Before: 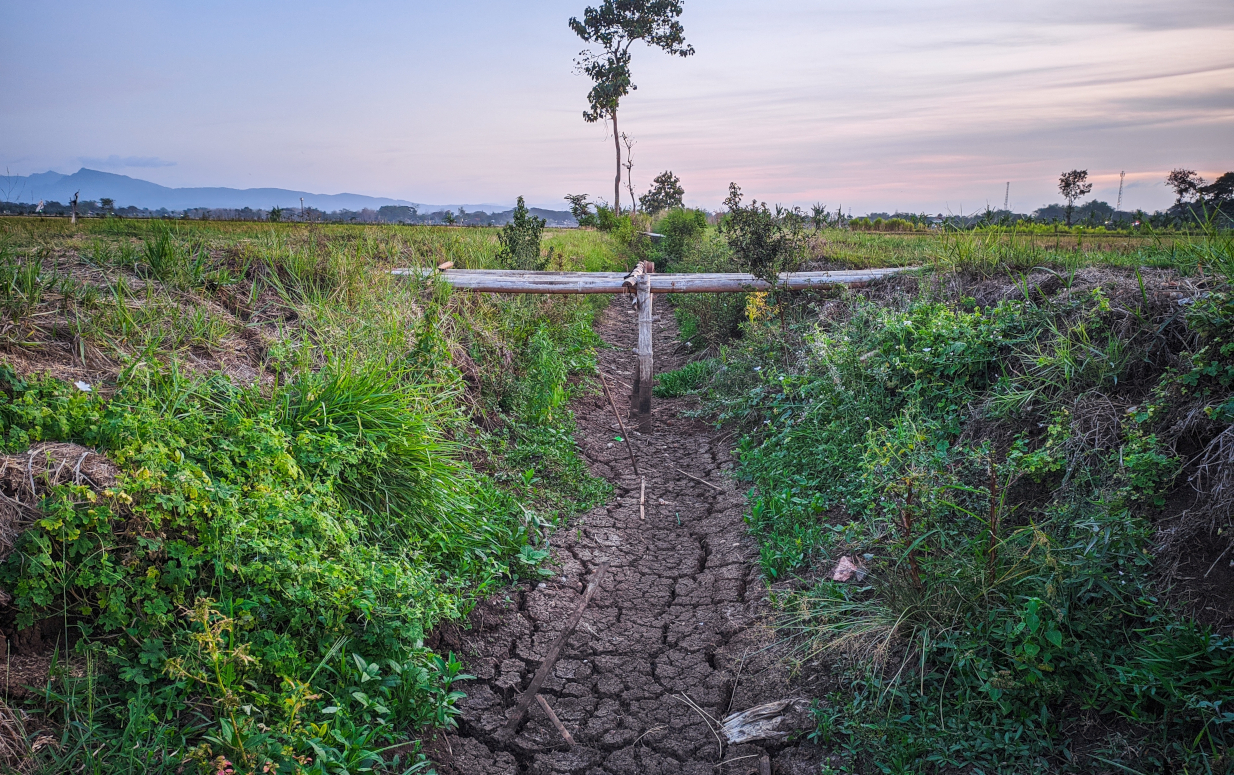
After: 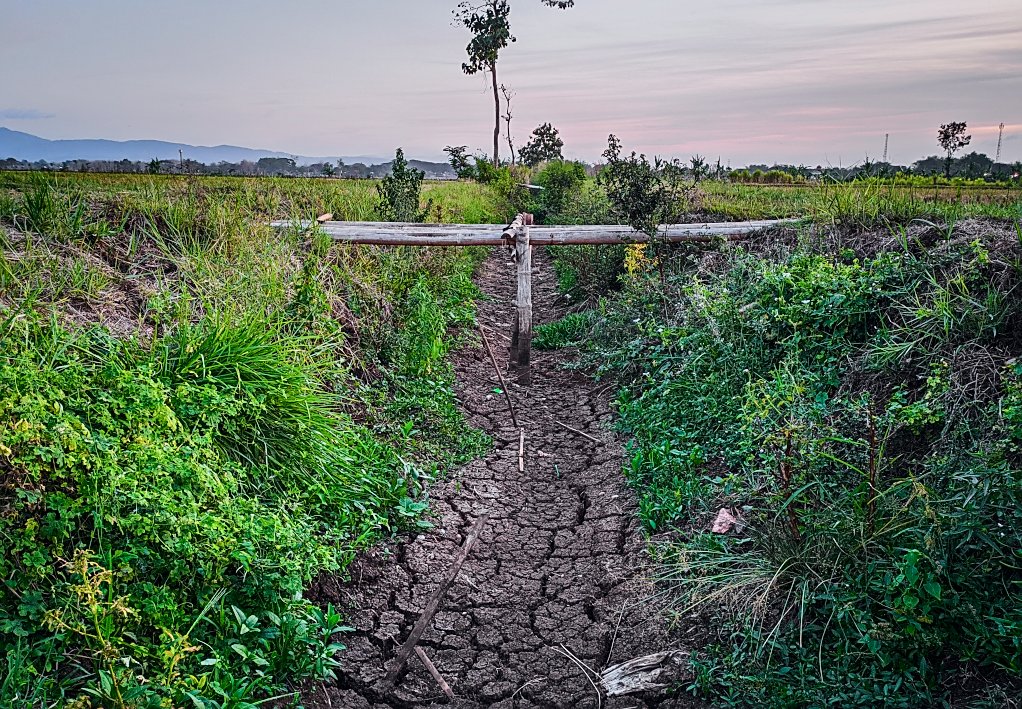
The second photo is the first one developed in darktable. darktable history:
crop: left 9.807%, top 6.259%, right 7.334%, bottom 2.177%
tone curve: curves: ch0 [(0, 0) (0.035, 0.011) (0.133, 0.076) (0.285, 0.265) (0.491, 0.541) (0.617, 0.693) (0.704, 0.77) (0.794, 0.865) (0.895, 0.938) (1, 0.976)]; ch1 [(0, 0) (0.318, 0.278) (0.444, 0.427) (0.502, 0.497) (0.543, 0.547) (0.601, 0.641) (0.746, 0.764) (1, 1)]; ch2 [(0, 0) (0.316, 0.292) (0.381, 0.37) (0.423, 0.448) (0.476, 0.482) (0.502, 0.5) (0.543, 0.547) (0.587, 0.613) (0.642, 0.672) (0.704, 0.727) (0.865, 0.827) (1, 0.951)], color space Lab, independent channels, preserve colors none
graduated density: on, module defaults
sharpen: on, module defaults
